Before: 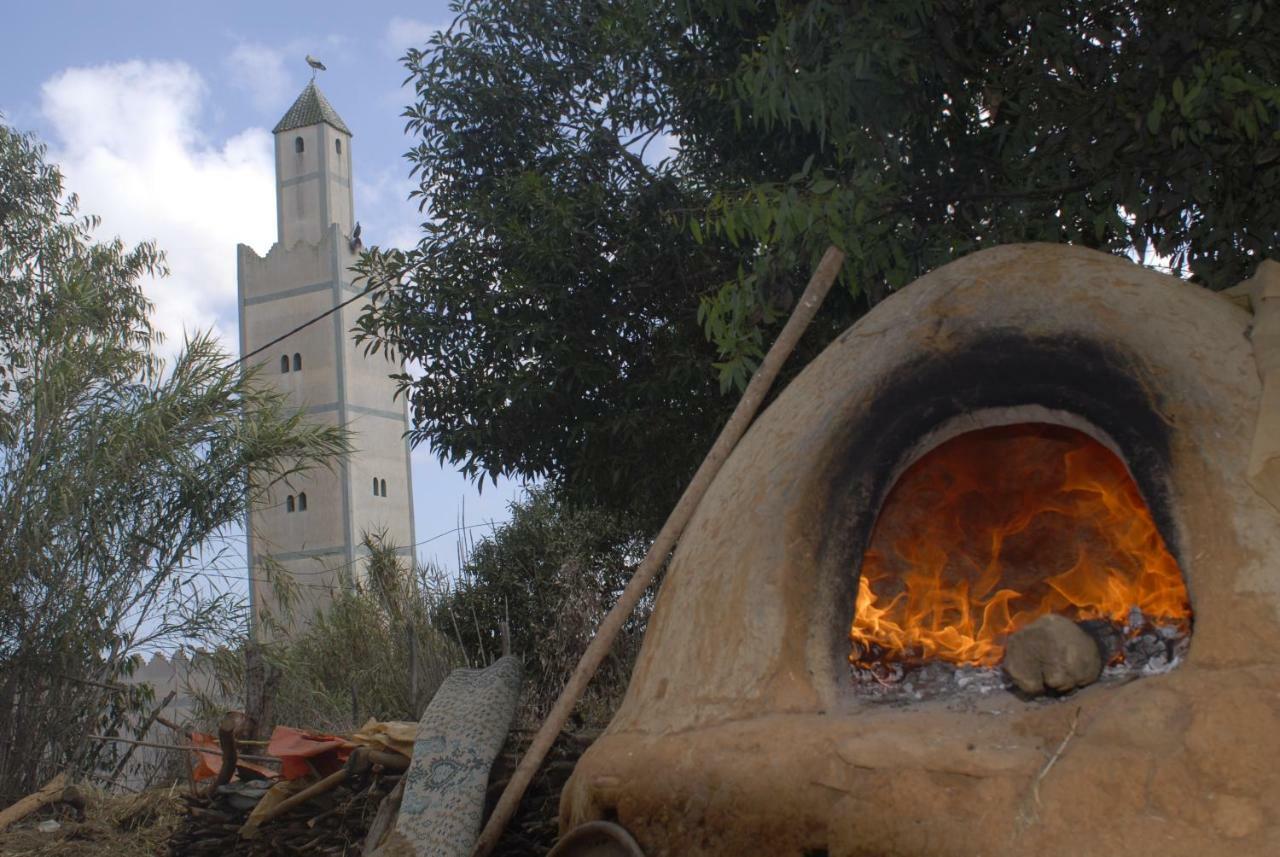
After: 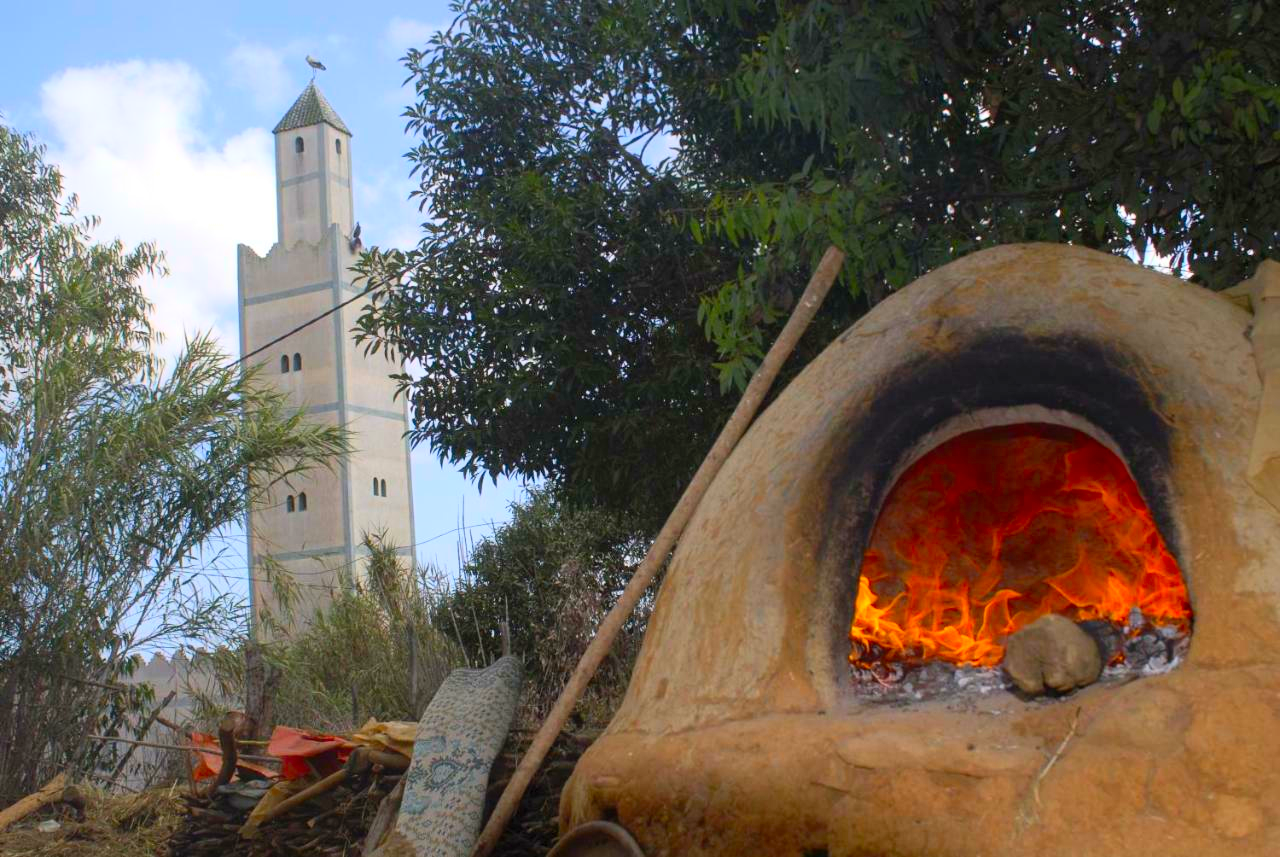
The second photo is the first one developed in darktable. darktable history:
contrast brightness saturation: contrast 0.203, brightness 0.197, saturation 0.796
exposure: black level correction 0.001, compensate highlight preservation false
